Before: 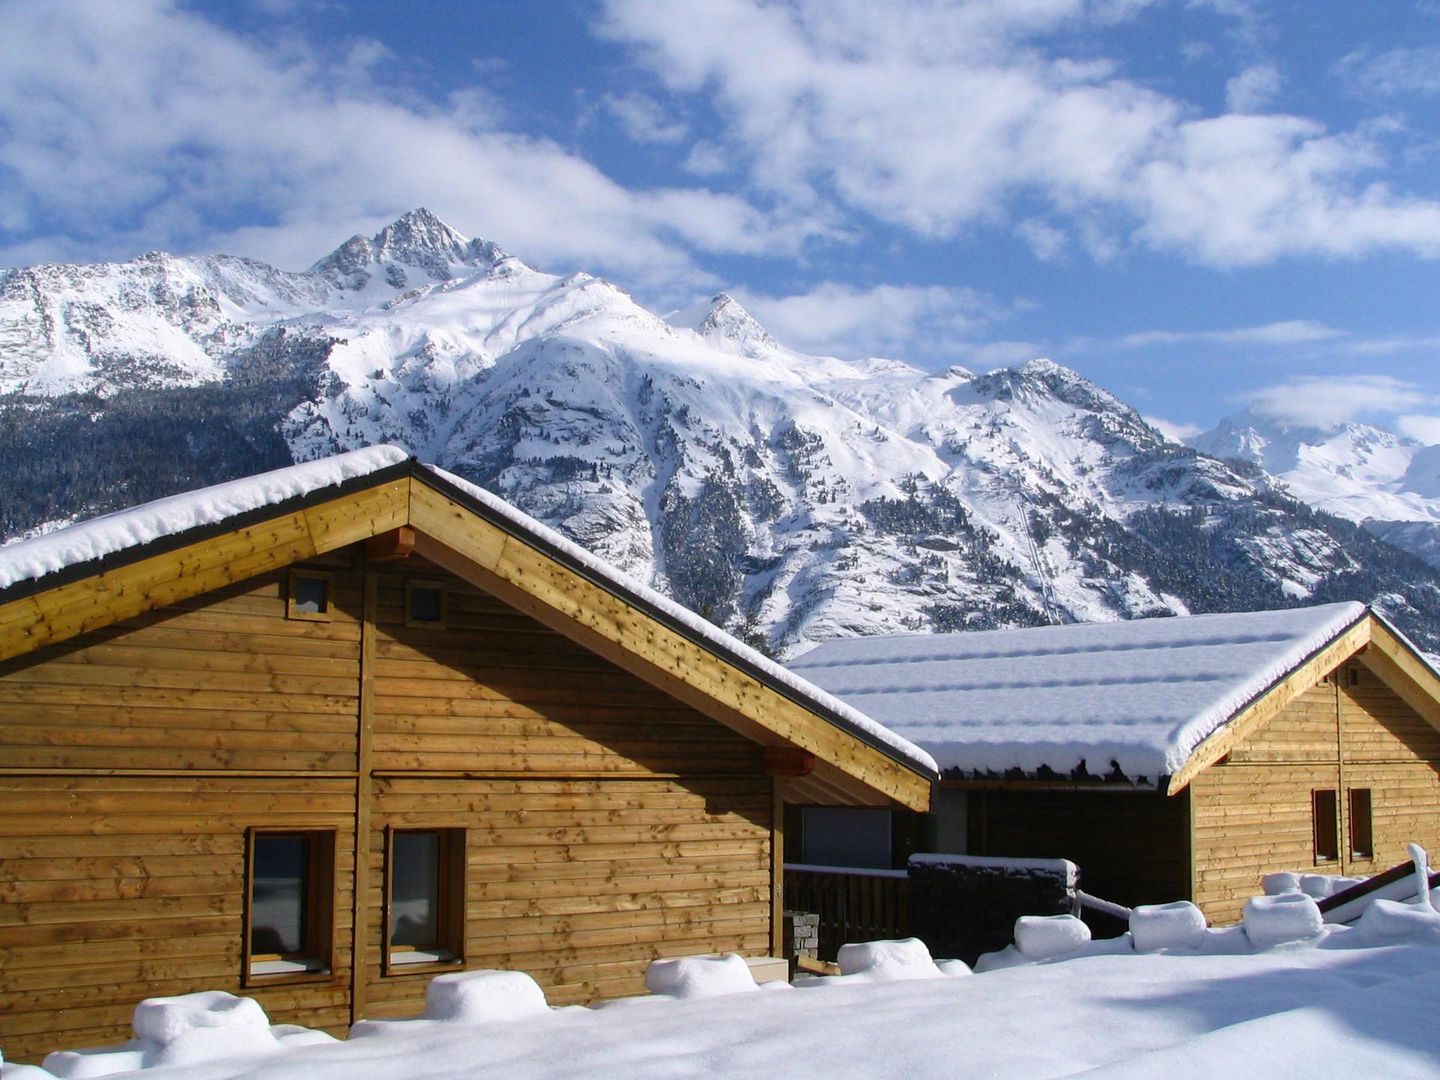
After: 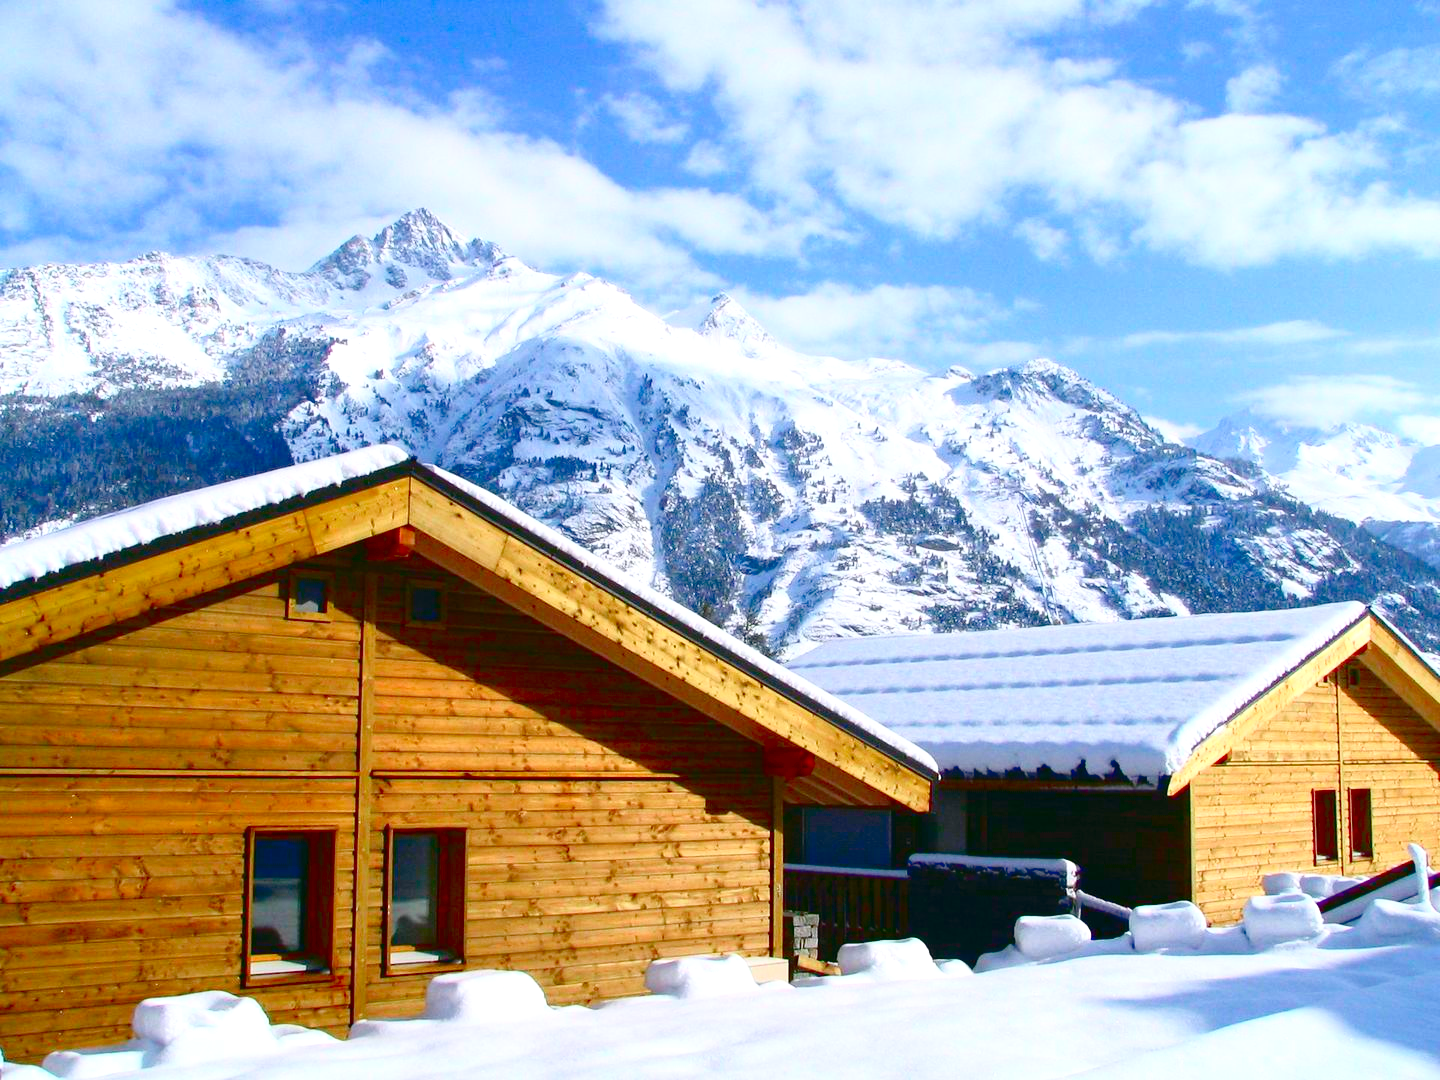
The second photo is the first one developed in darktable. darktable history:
tone curve: curves: ch0 [(0, 0) (0.139, 0.067) (0.319, 0.269) (0.498, 0.505) (0.725, 0.824) (0.864, 0.945) (0.985, 1)]; ch1 [(0, 0) (0.291, 0.197) (0.456, 0.426) (0.495, 0.488) (0.557, 0.578) (0.599, 0.644) (0.702, 0.786) (1, 1)]; ch2 [(0, 0) (0.125, 0.089) (0.353, 0.329) (0.447, 0.43) (0.557, 0.566) (0.63, 0.667) (1, 1)], color space Lab, independent channels, preserve colors none
levels: levels [0, 0.397, 0.955]
